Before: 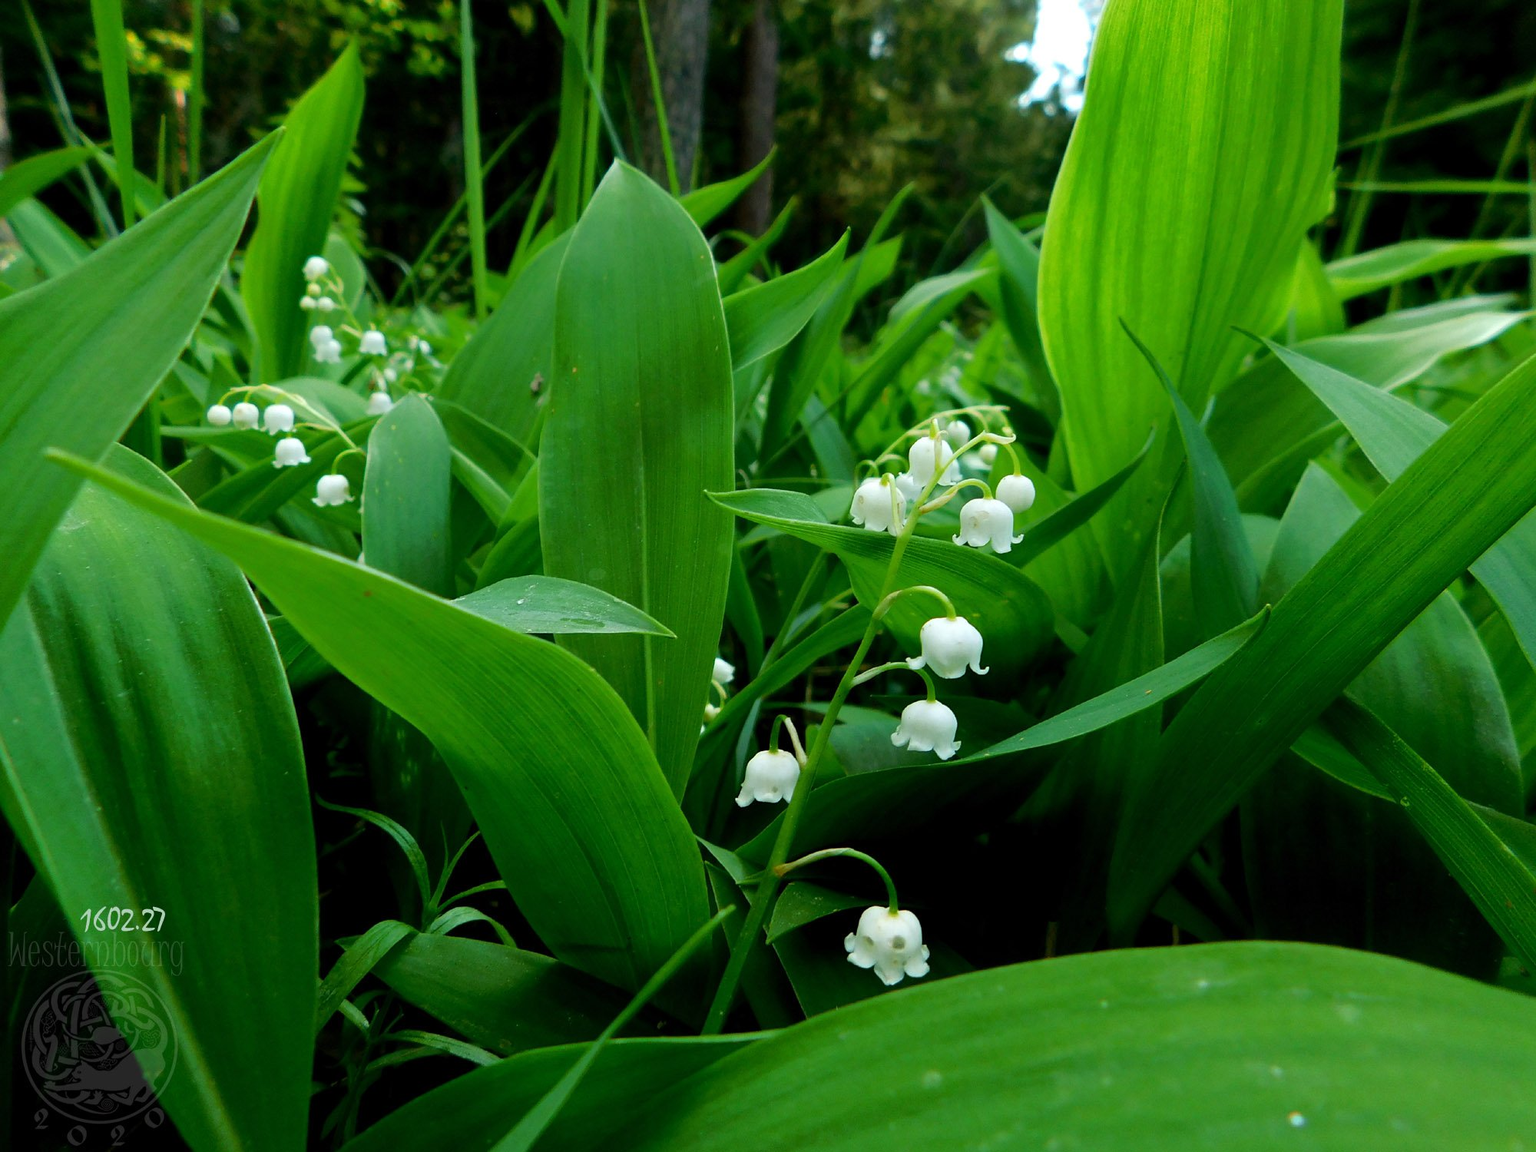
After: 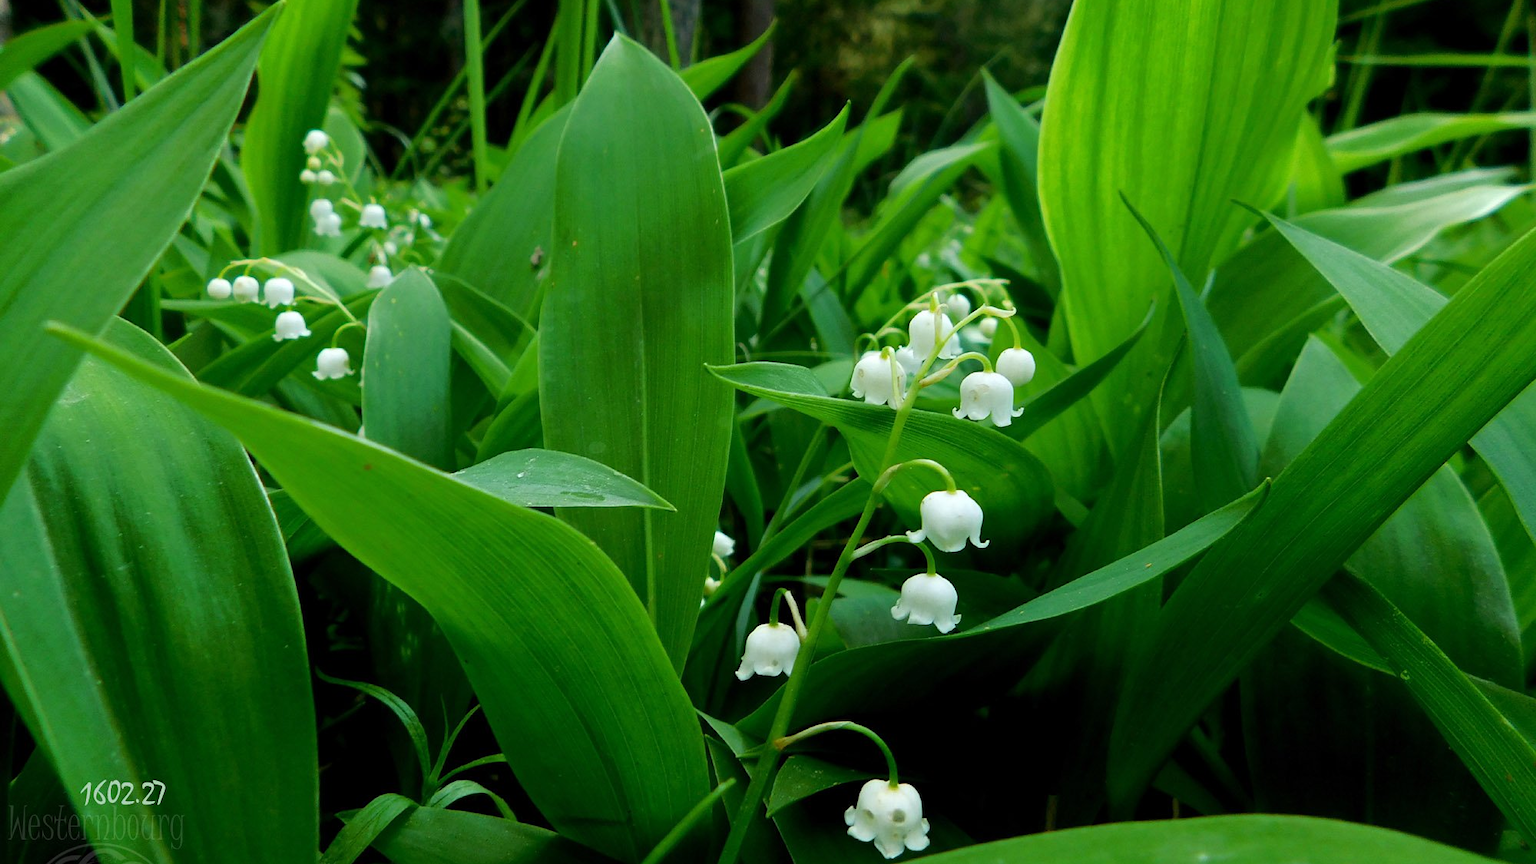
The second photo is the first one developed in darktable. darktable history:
crop: top 11.038%, bottom 13.962%
white balance: emerald 1
